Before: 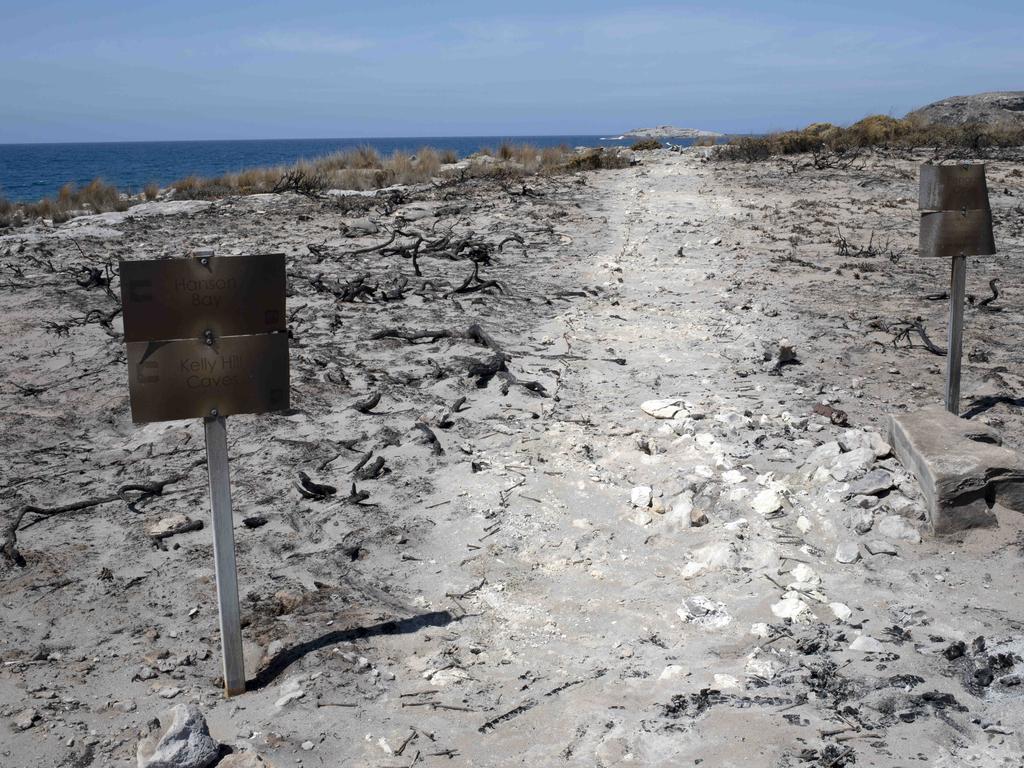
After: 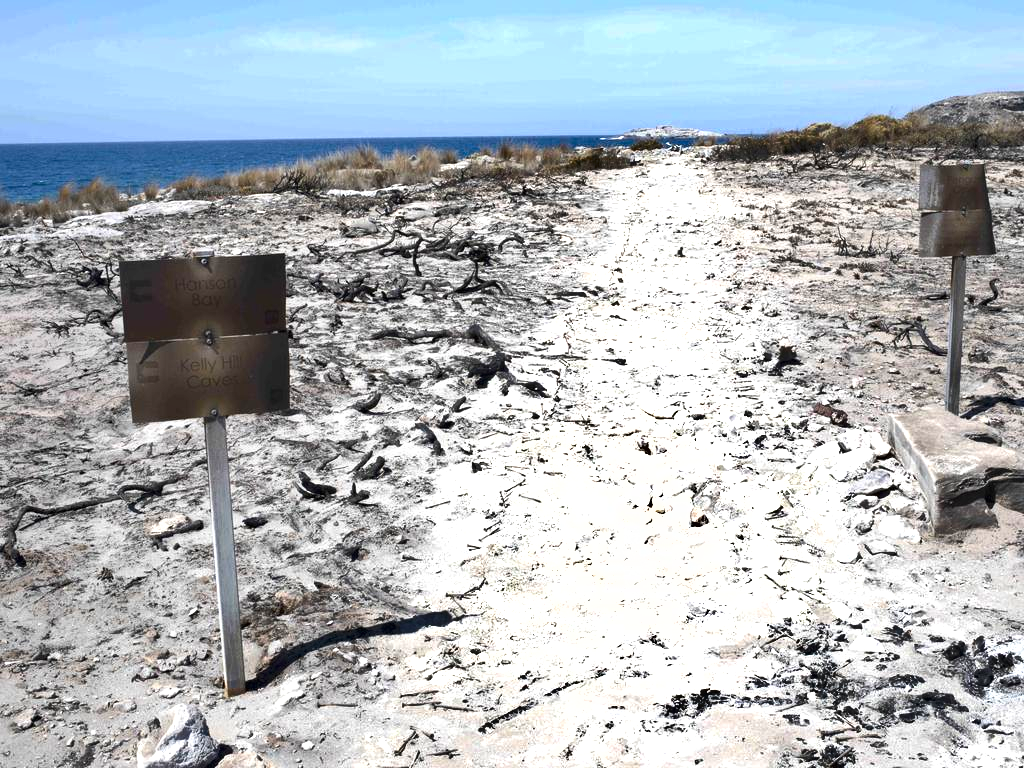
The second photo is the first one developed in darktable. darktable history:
exposure: black level correction 0, exposure 1.096 EV, compensate highlight preservation false
shadows and highlights: soften with gaussian
contrast brightness saturation: contrast 0.08, saturation 0.02
